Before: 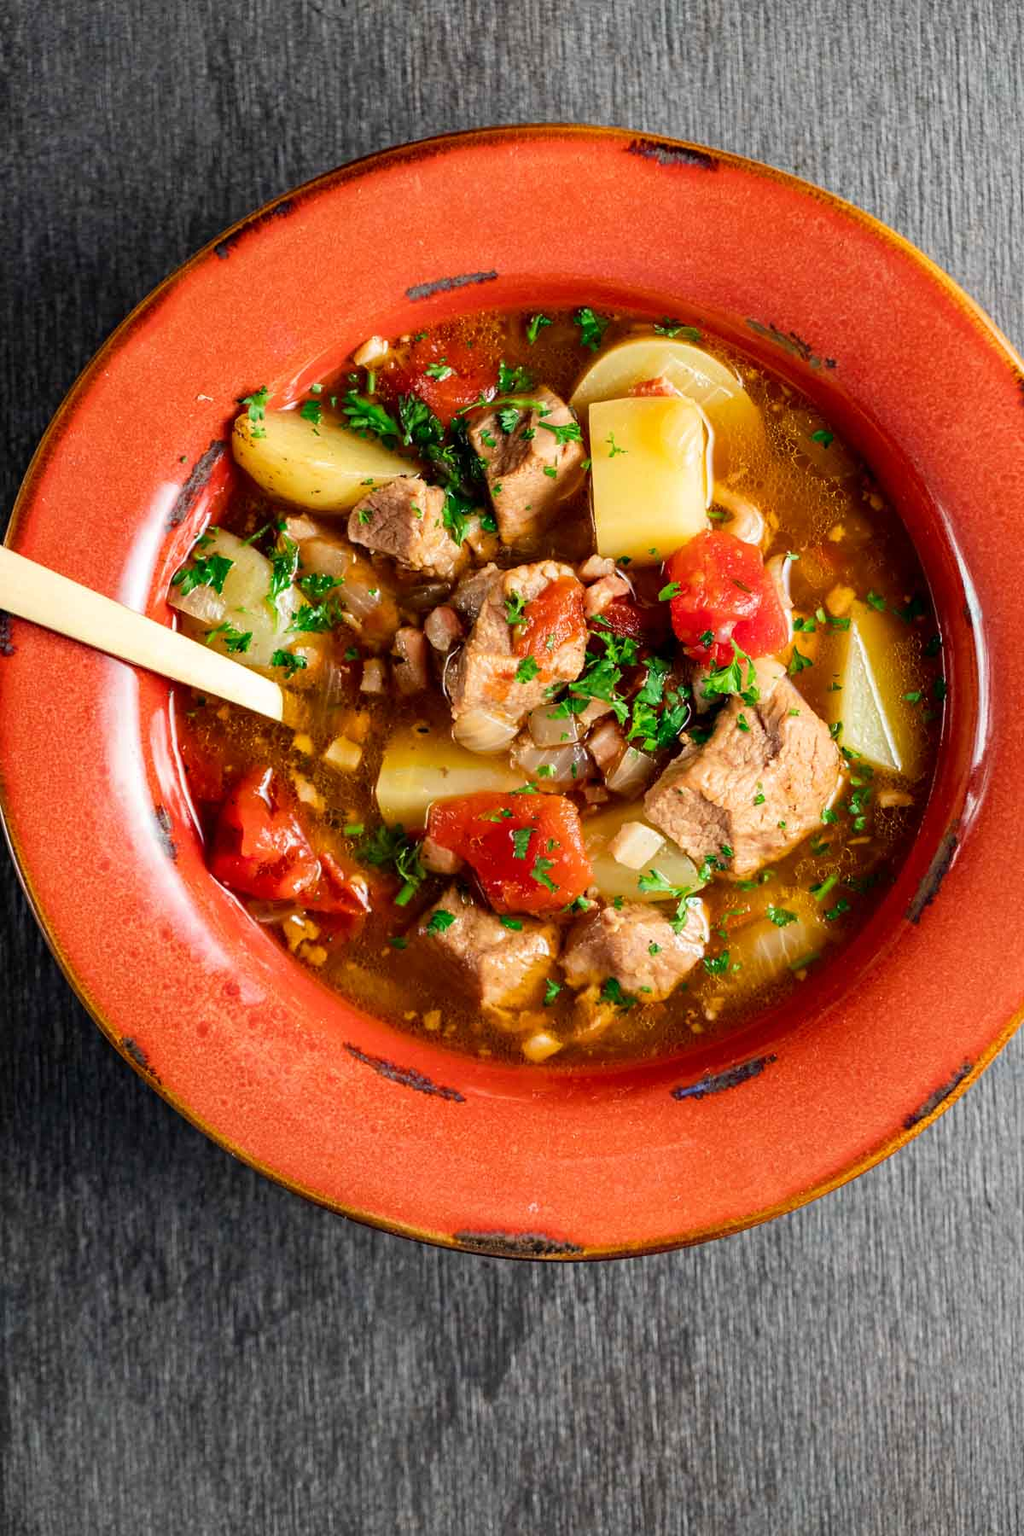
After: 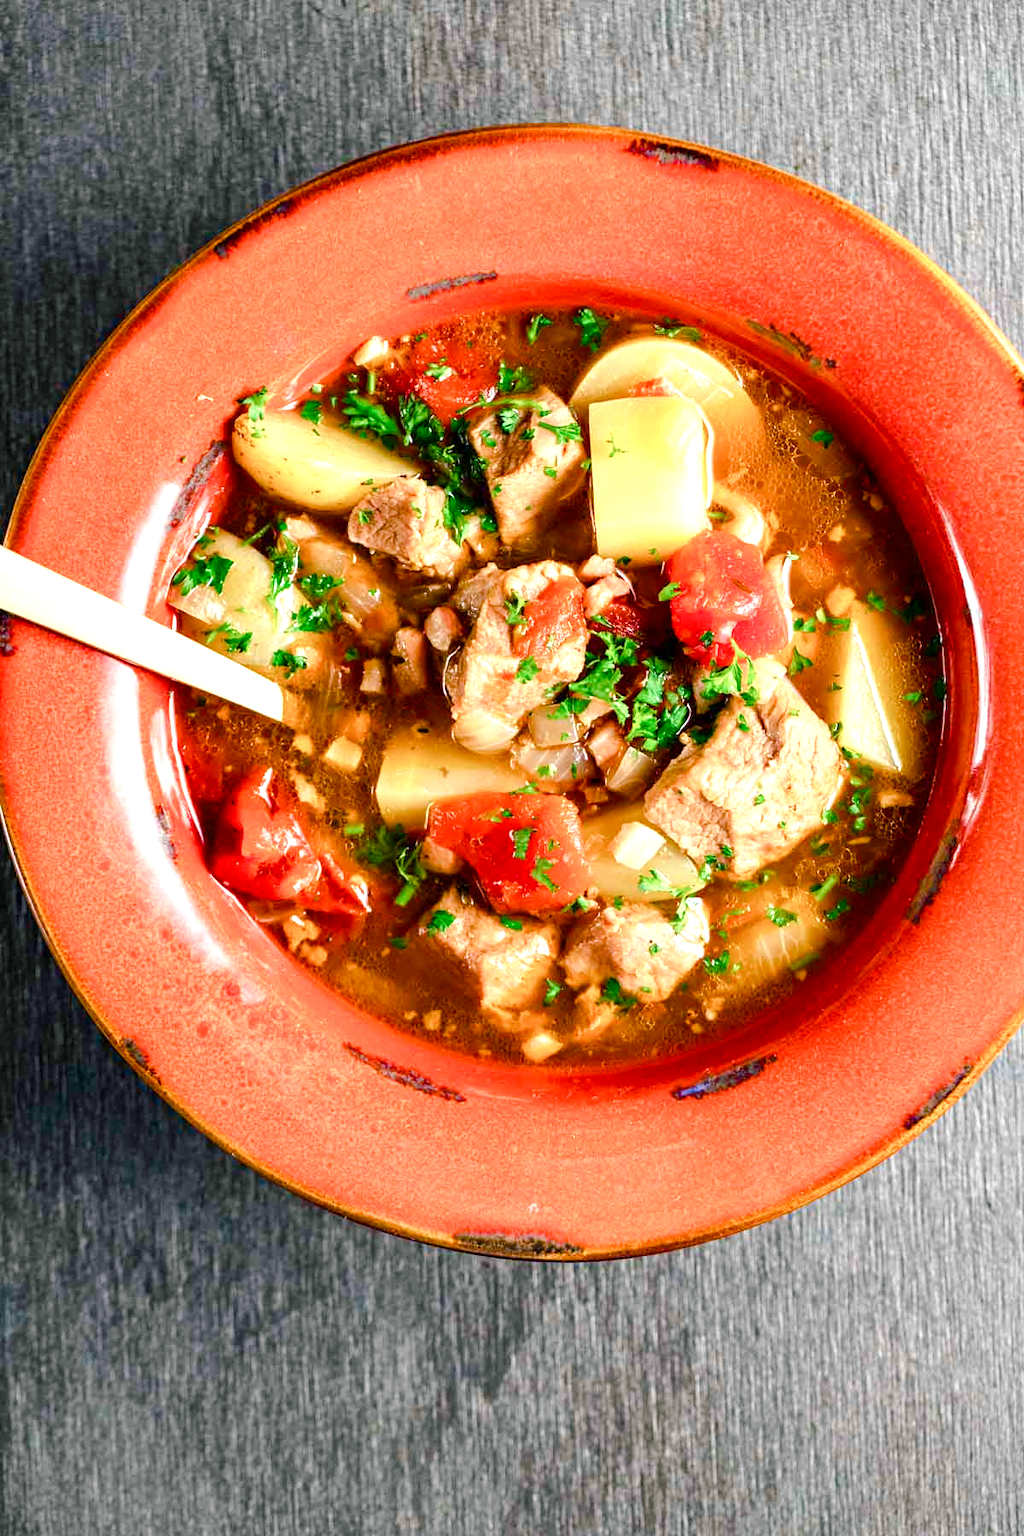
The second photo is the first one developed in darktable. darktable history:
color balance rgb: shadows lift › luminance -8.096%, shadows lift › chroma 2.12%, shadows lift › hue 165.57°, perceptual saturation grading › global saturation 20%, perceptual saturation grading › highlights -50.147%, perceptual saturation grading › shadows 31.144%, perceptual brilliance grading › mid-tones 9.229%, perceptual brilliance grading › shadows 14.535%, global vibrance 29.867%
exposure: exposure 0.703 EV, compensate exposure bias true, compensate highlight preservation false
